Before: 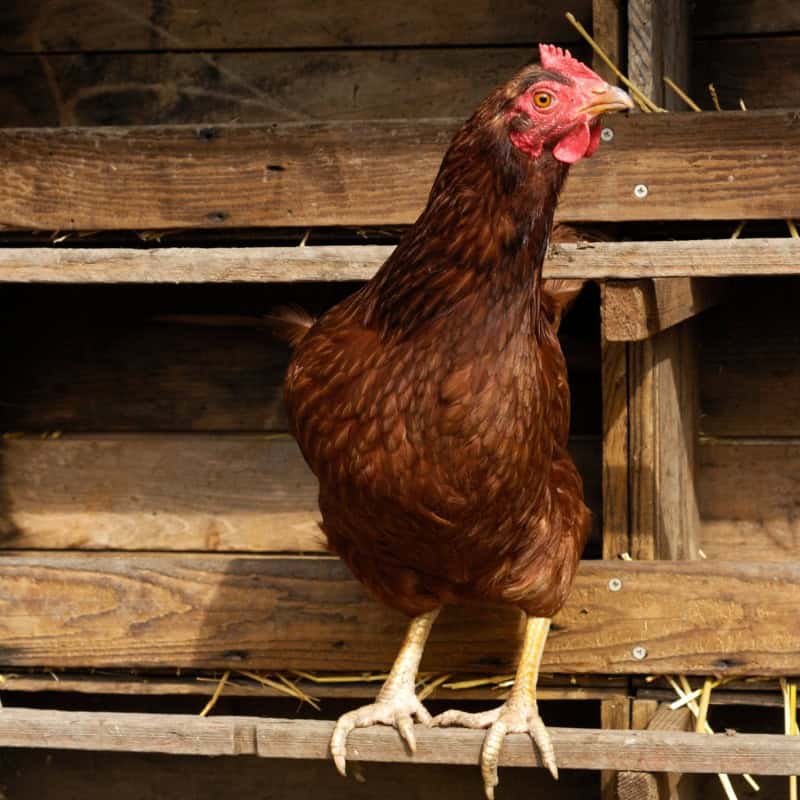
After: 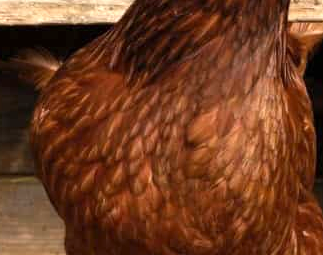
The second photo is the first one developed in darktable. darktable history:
crop: left 31.751%, top 32.172%, right 27.8%, bottom 35.83%
exposure: exposure 0.785 EV, compensate highlight preservation false
